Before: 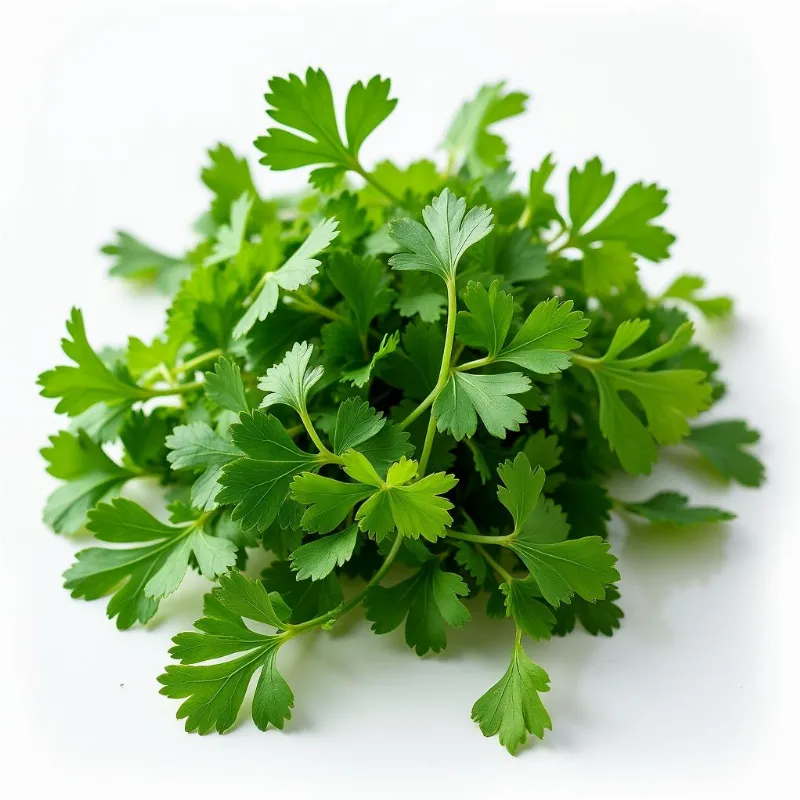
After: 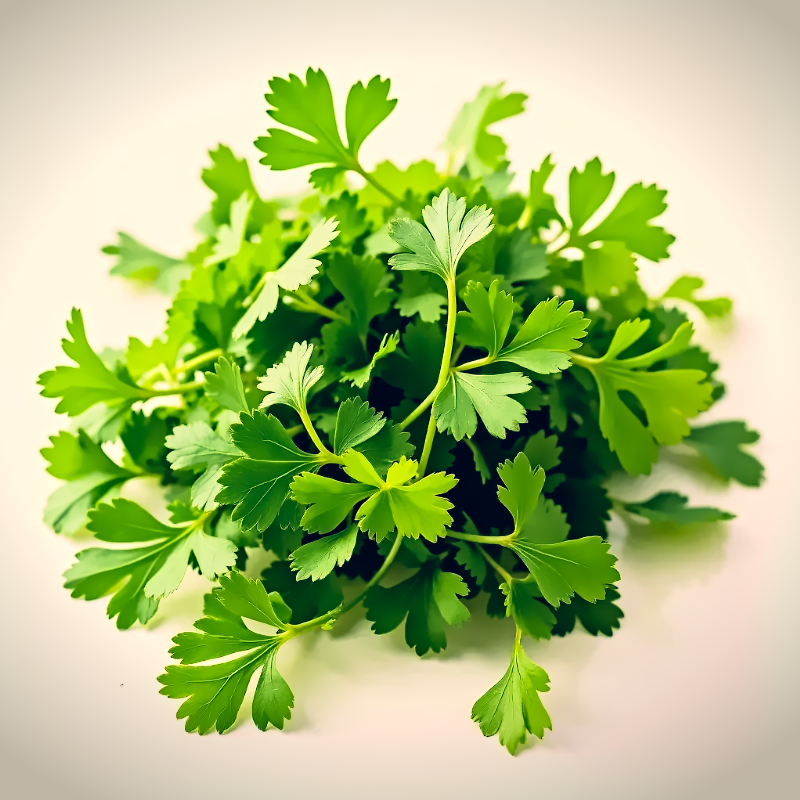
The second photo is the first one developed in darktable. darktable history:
velvia: on, module defaults
color correction: highlights a* 10.32, highlights b* 14.66, shadows a* -9.59, shadows b* -15.02
contrast equalizer: y [[0.5, 0.501, 0.525, 0.597, 0.58, 0.514], [0.5 ×6], [0.5 ×6], [0 ×6], [0 ×6]]
vignetting: fall-off start 97.23%, saturation -0.024, center (-0.033, -0.042), width/height ratio 1.179, unbound false
tone curve: curves: ch0 [(0, 0) (0.082, 0.02) (0.129, 0.078) (0.275, 0.301) (0.67, 0.809) (1, 1)], color space Lab, linked channels, preserve colors none
denoise (profiled): strength 1.536, central pixel weight 0, a [-1, 0, 0], mode non-local means, y [[0, 0, 0.5 ×5] ×4, [0.5 ×7], [0.5 ×7]], fix various bugs in algorithm false, upgrade profiled transform false, color mode RGB, compensate highlight preservation false | blend: blend mode color, opacity 100%; mask: uniform (no mask)
